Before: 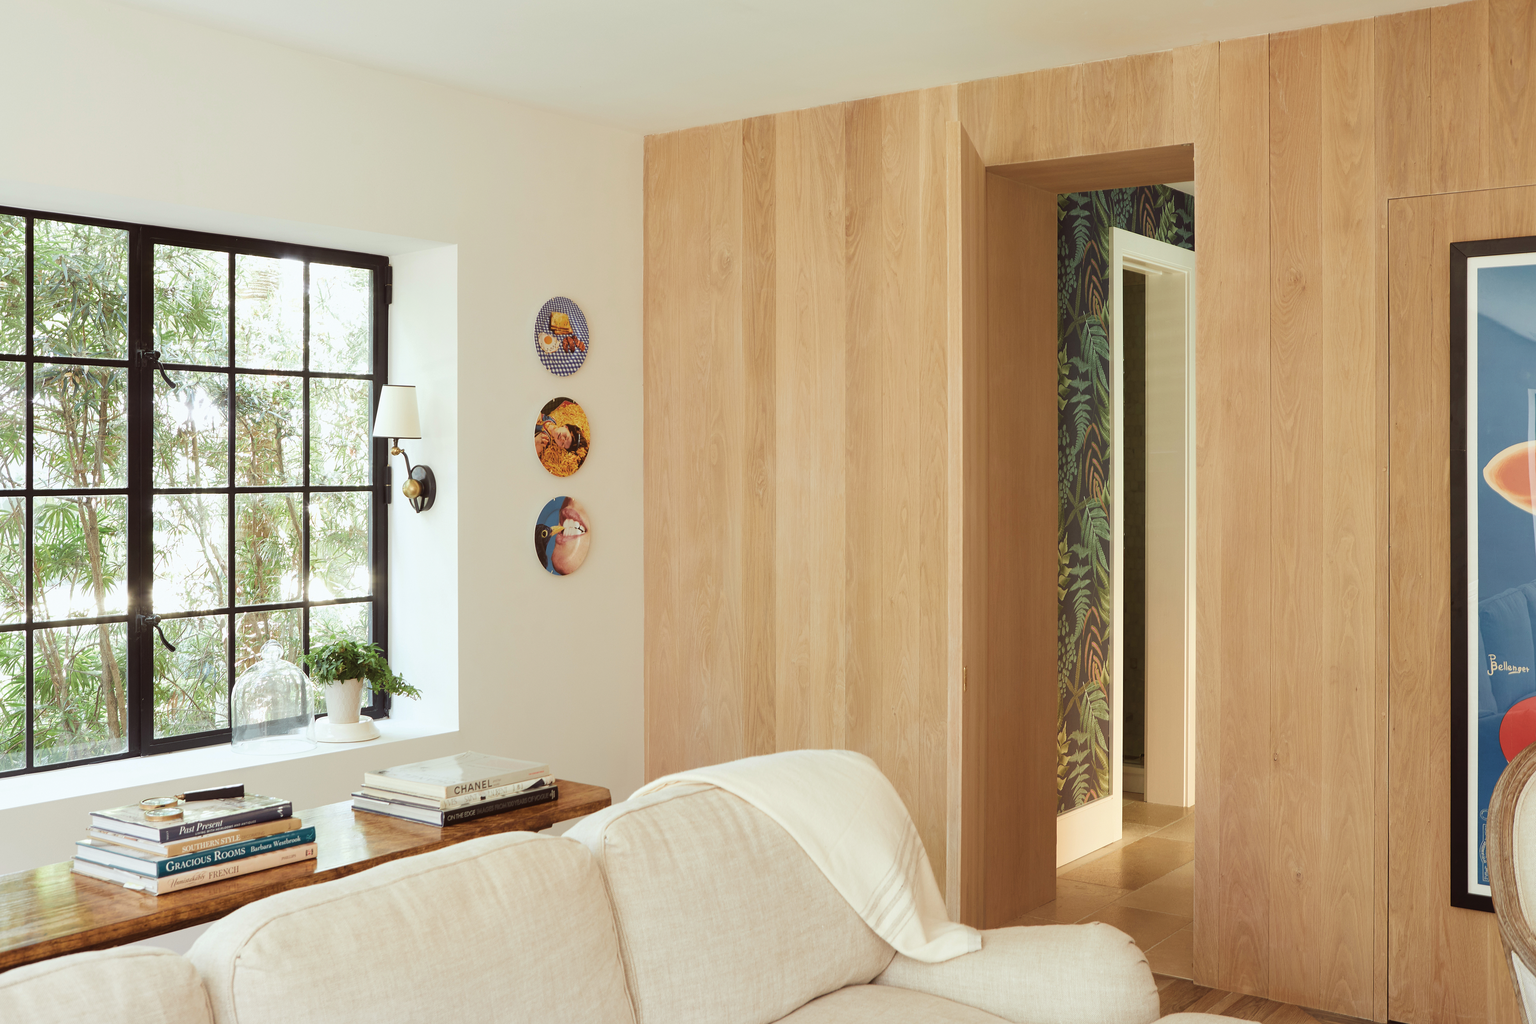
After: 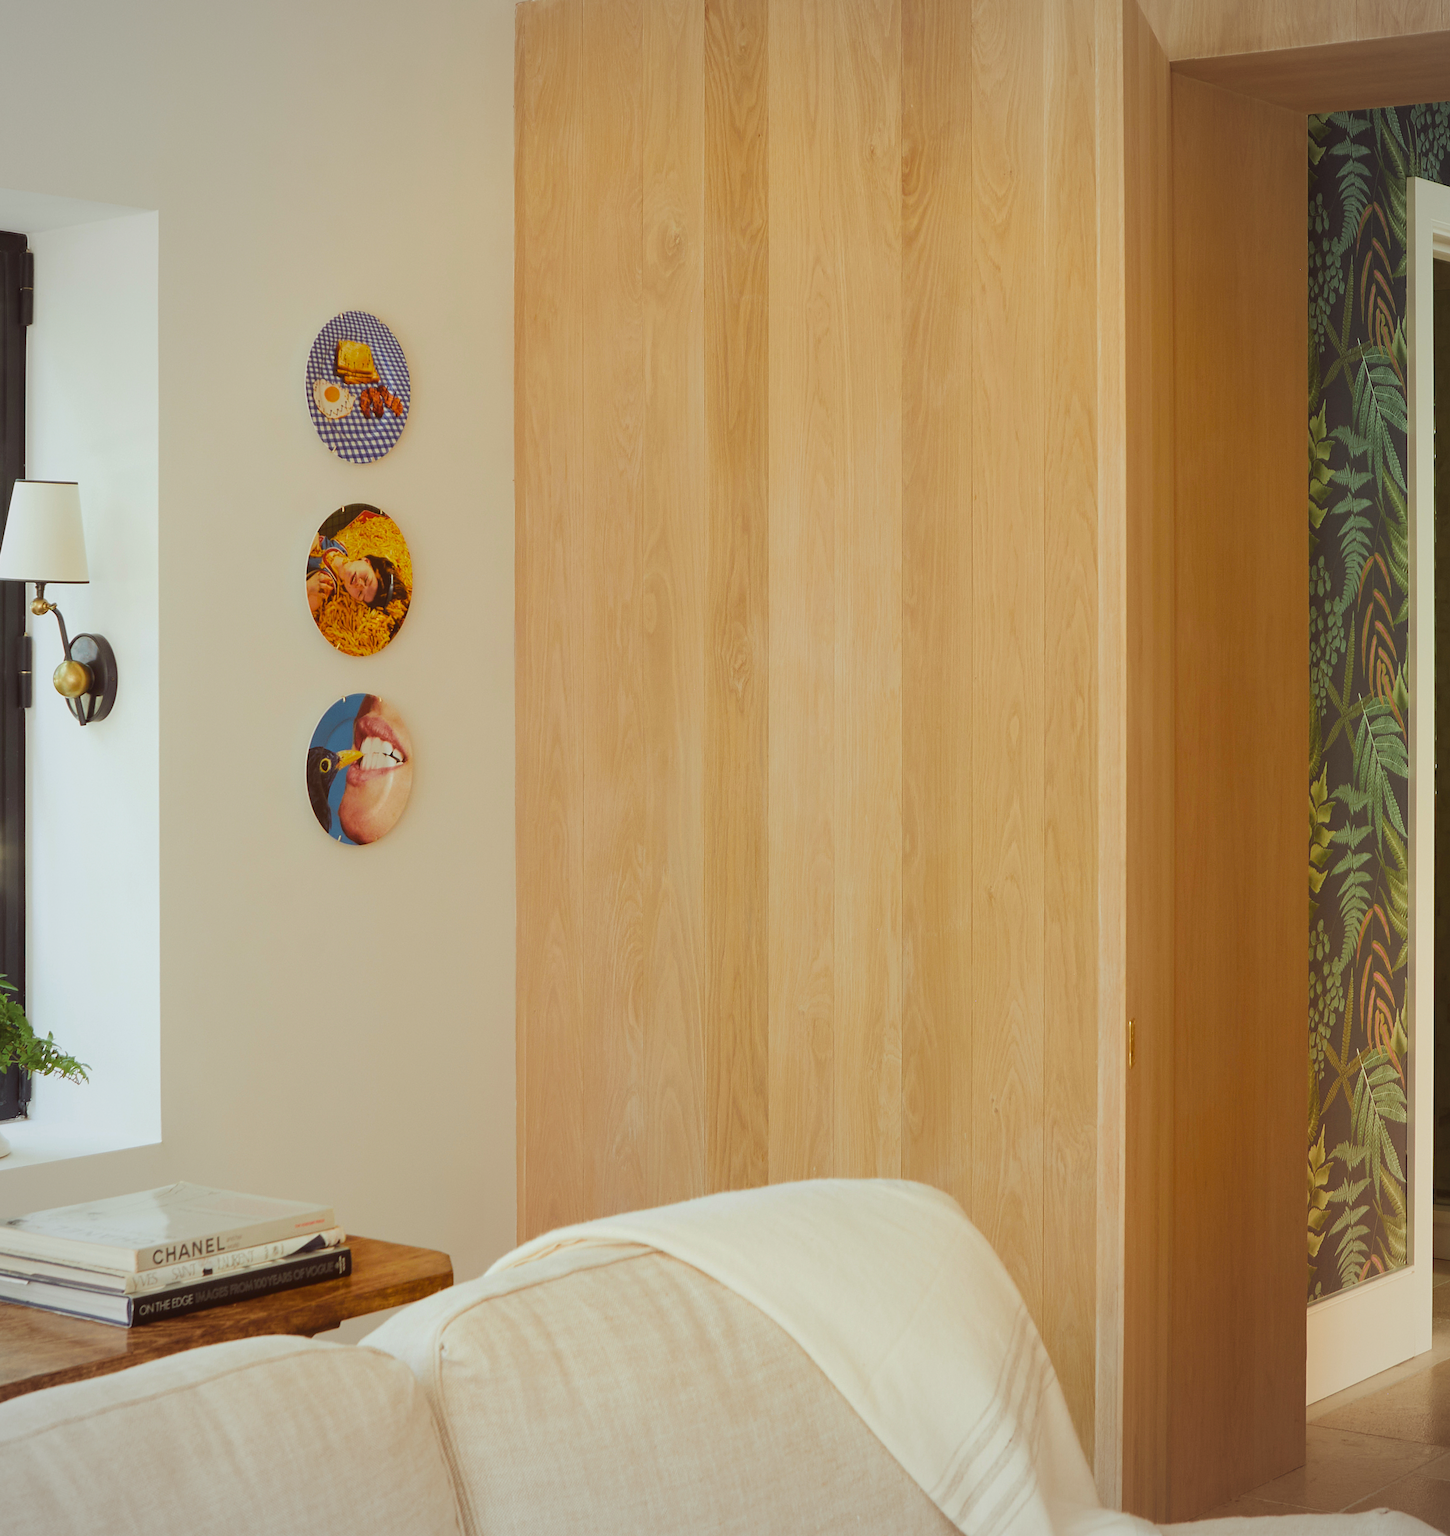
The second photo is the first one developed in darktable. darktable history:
crop and rotate: angle 0.011°, left 24.407%, top 13.131%, right 26.277%, bottom 8.536%
exposure: exposure 0.6 EV, compensate exposure bias true, compensate highlight preservation false
vignetting: fall-off radius 63.24%, brightness -0.284
color balance rgb: perceptual saturation grading › global saturation 30.084%, contrast -10.014%
